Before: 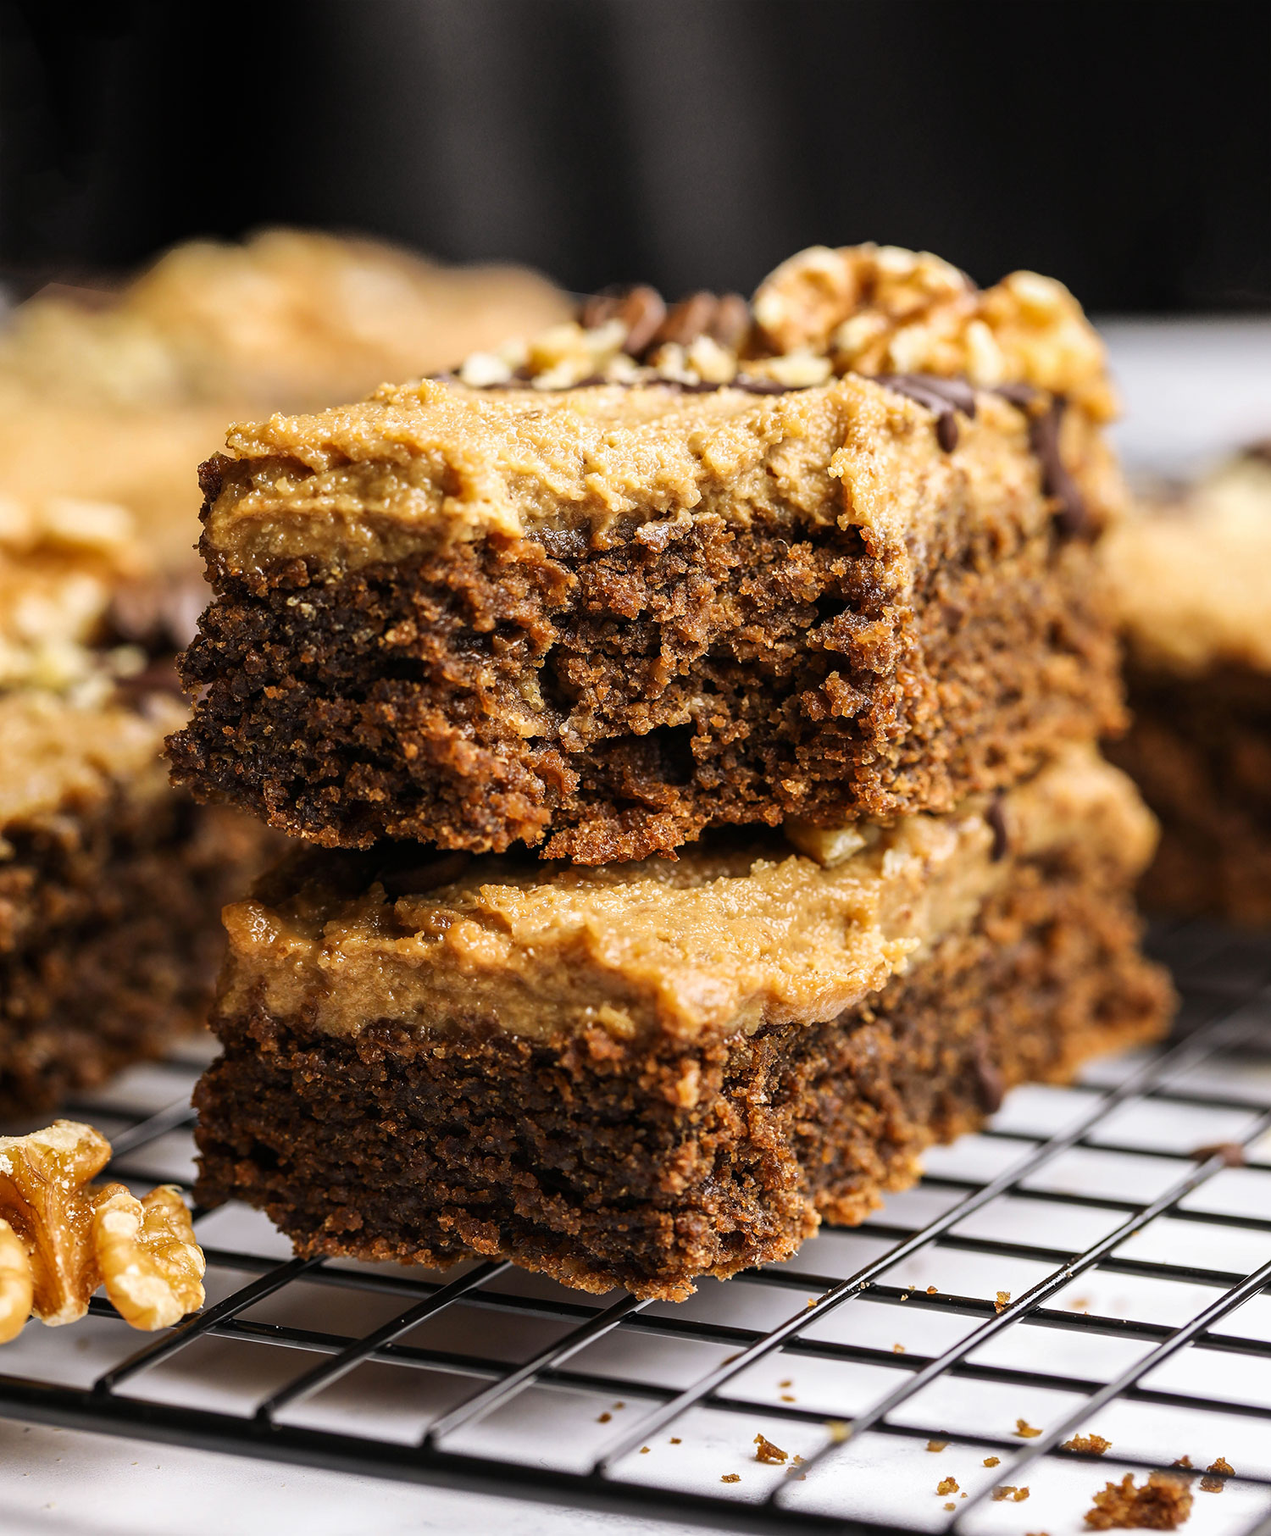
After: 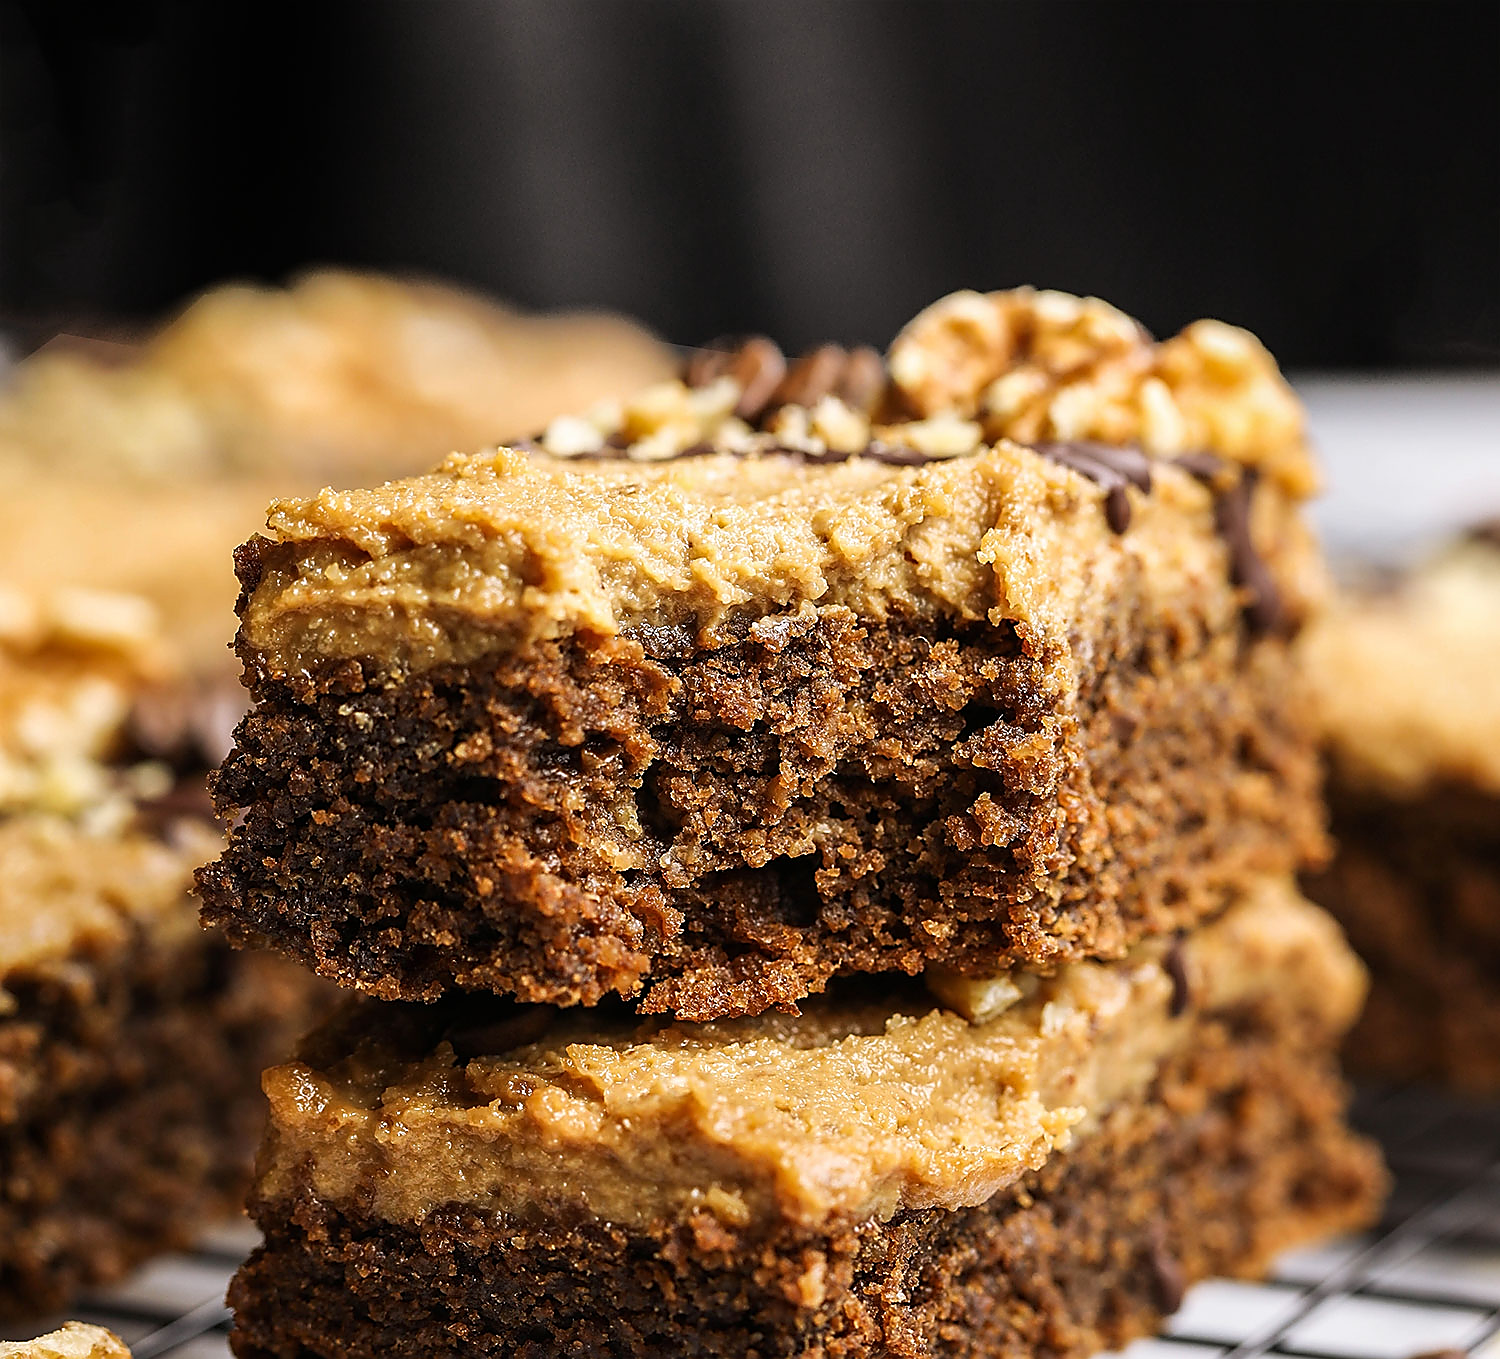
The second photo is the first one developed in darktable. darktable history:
crop: bottom 24.988%
sharpen: radius 1.4, amount 1.25, threshold 0.7
